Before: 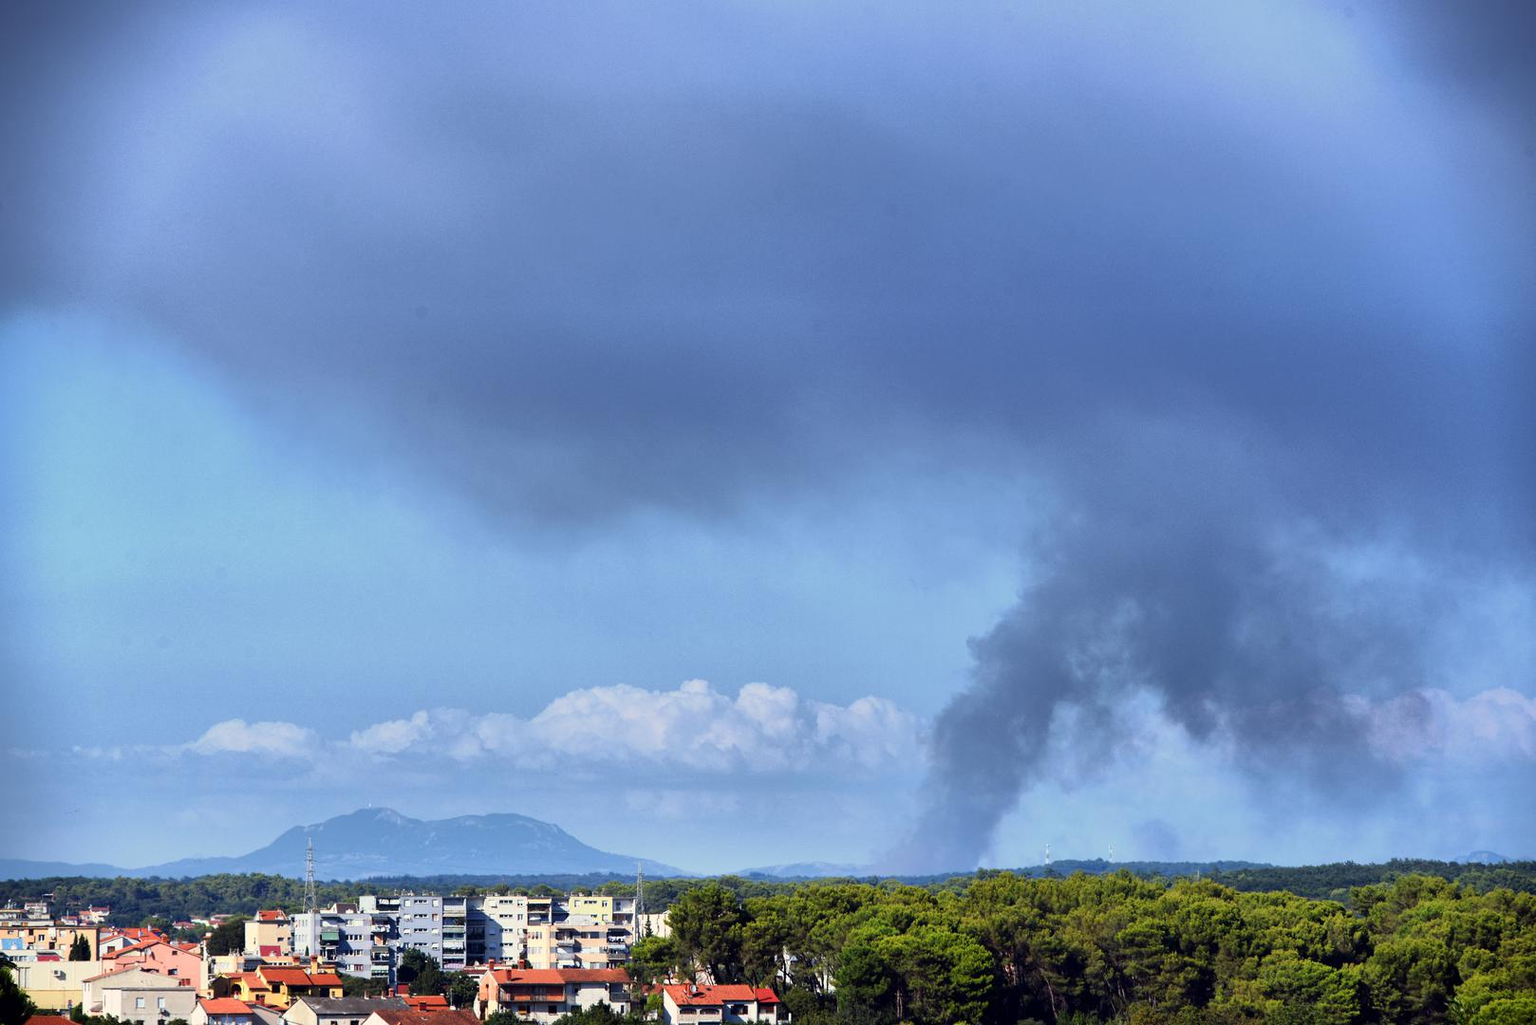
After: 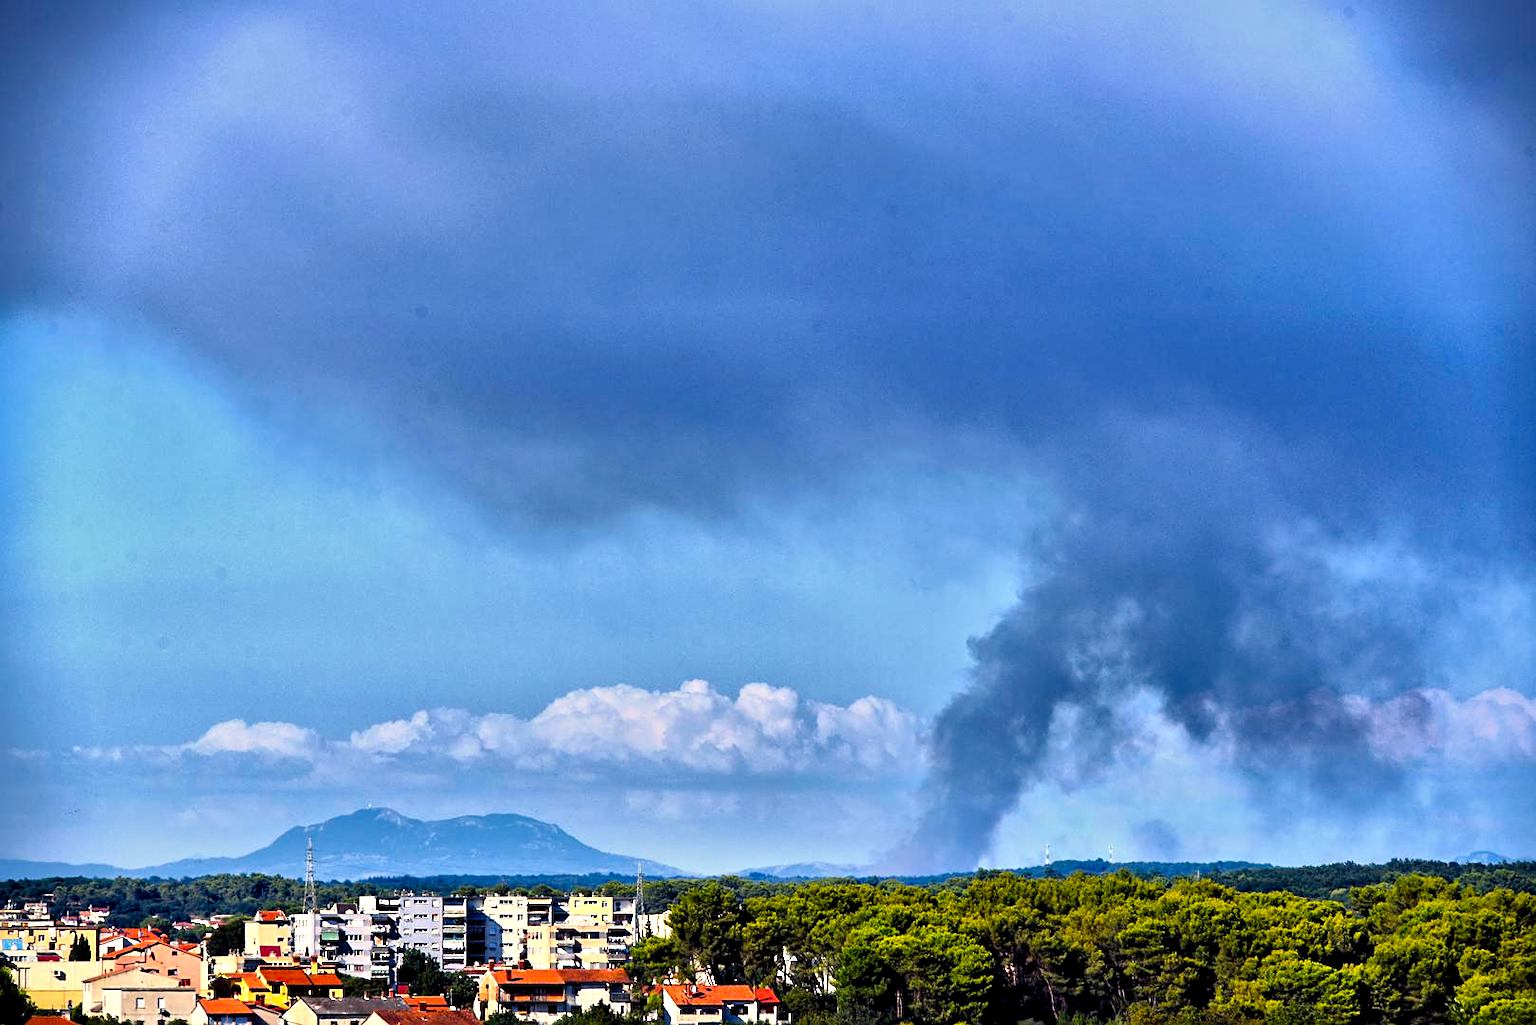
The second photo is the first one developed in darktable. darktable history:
contrast equalizer: octaves 7, y [[0.511, 0.558, 0.631, 0.632, 0.559, 0.512], [0.5 ×6], [0.5 ×6], [0 ×6], [0 ×6]]
sharpen: on, module defaults
local contrast: mode bilateral grid, contrast 20, coarseness 50, detail 119%, midtone range 0.2
color balance rgb: power › hue 72.15°, highlights gain › chroma 3.065%, highlights gain › hue 60.04°, linear chroma grading › global chroma 14.863%, perceptual saturation grading › global saturation 31.054%, global vibrance 20%
